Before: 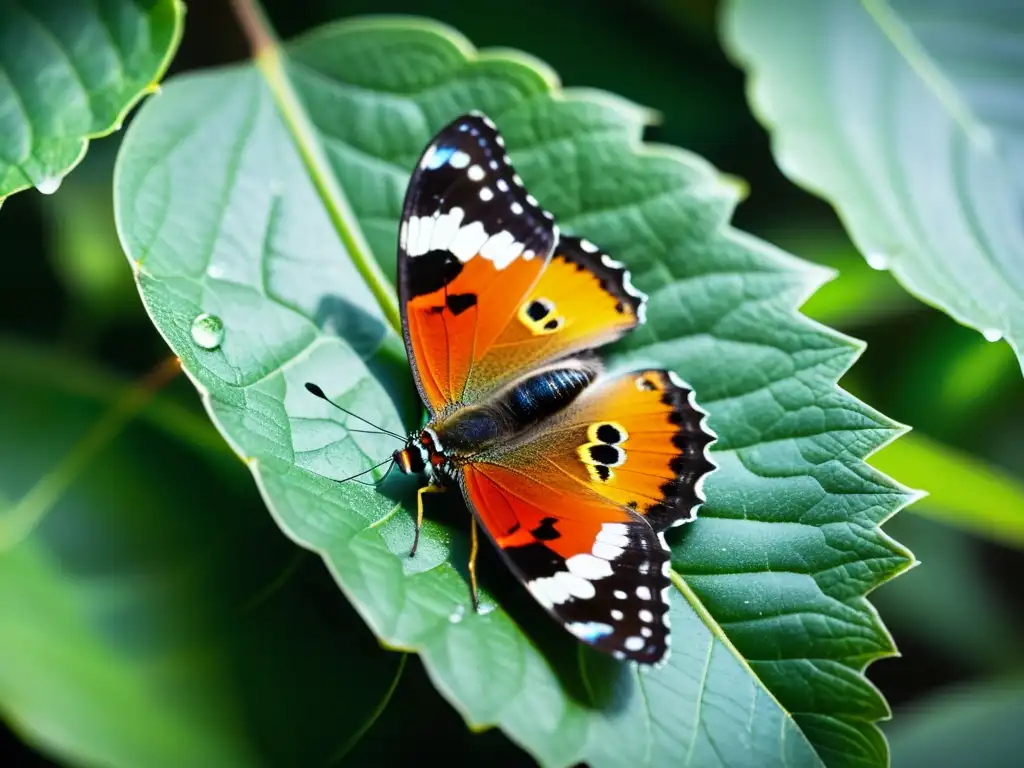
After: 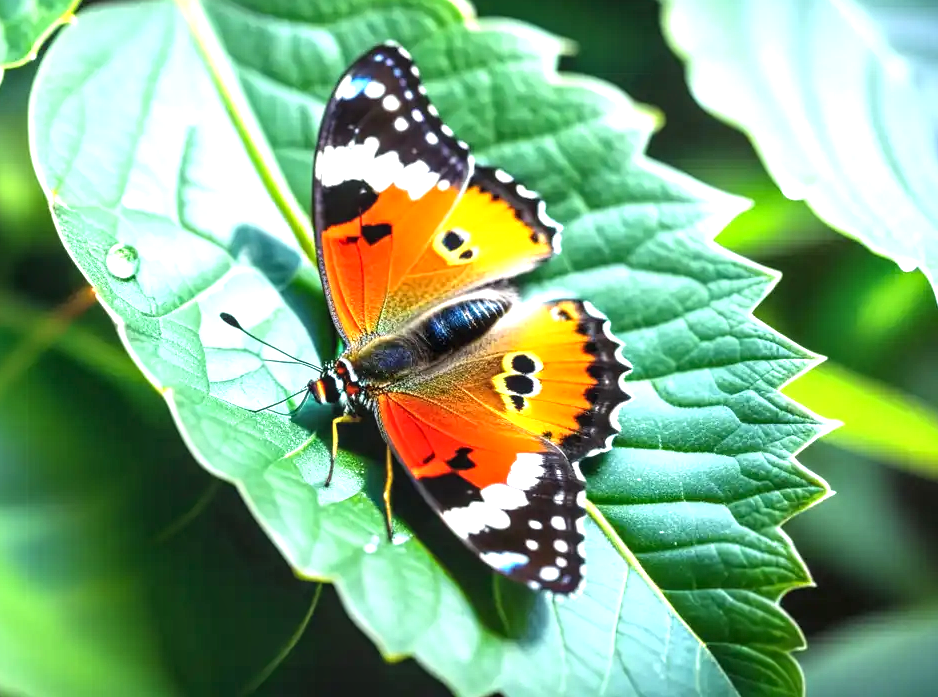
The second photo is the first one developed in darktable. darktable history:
exposure: black level correction 0, exposure 1.001 EV, compensate exposure bias true, compensate highlight preservation false
crop and rotate: left 8.375%, top 9.244%
local contrast: on, module defaults
